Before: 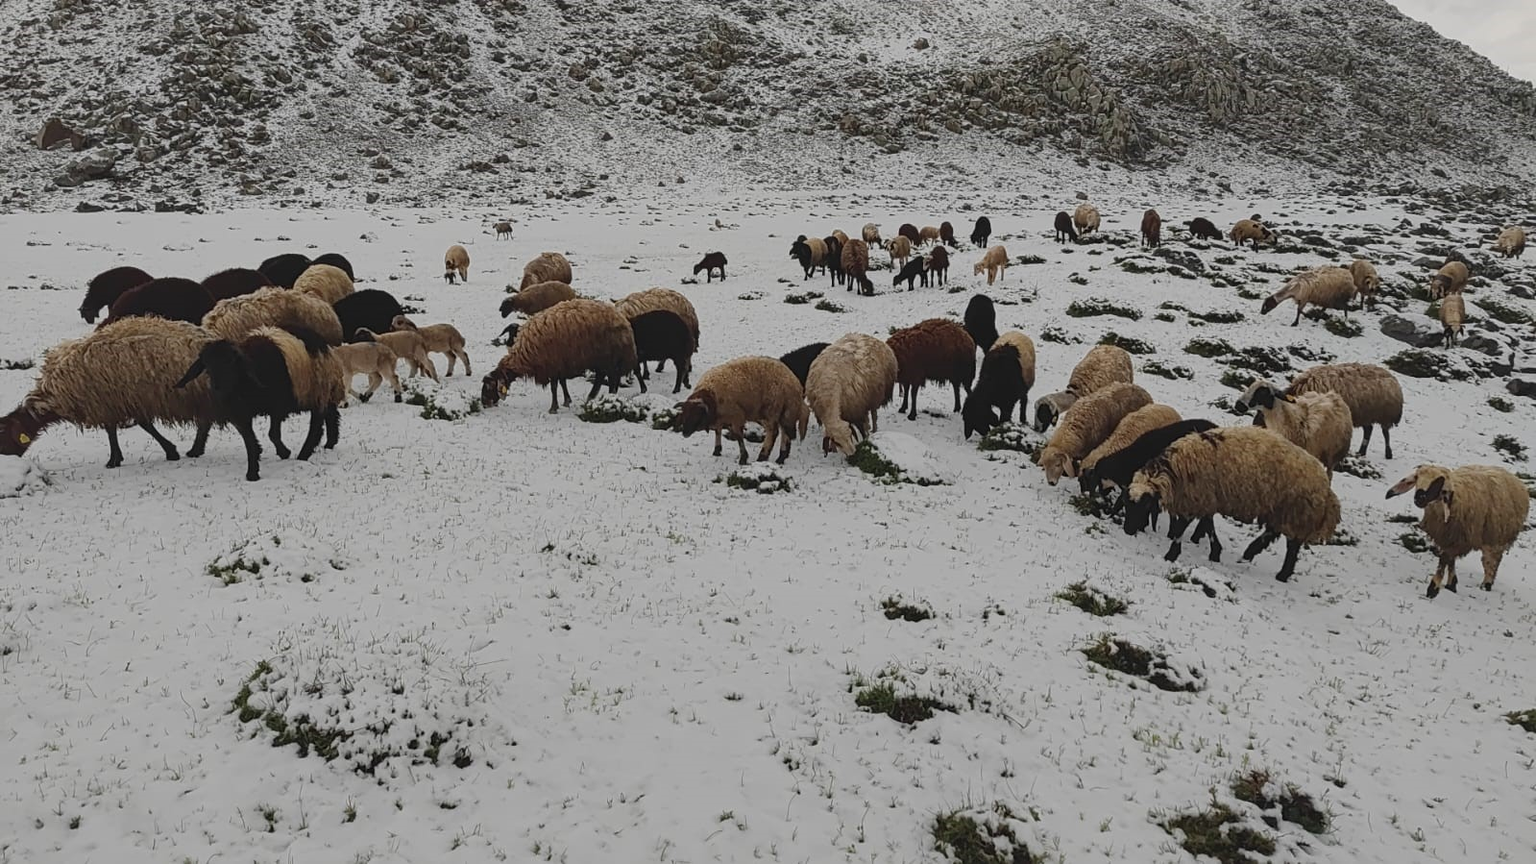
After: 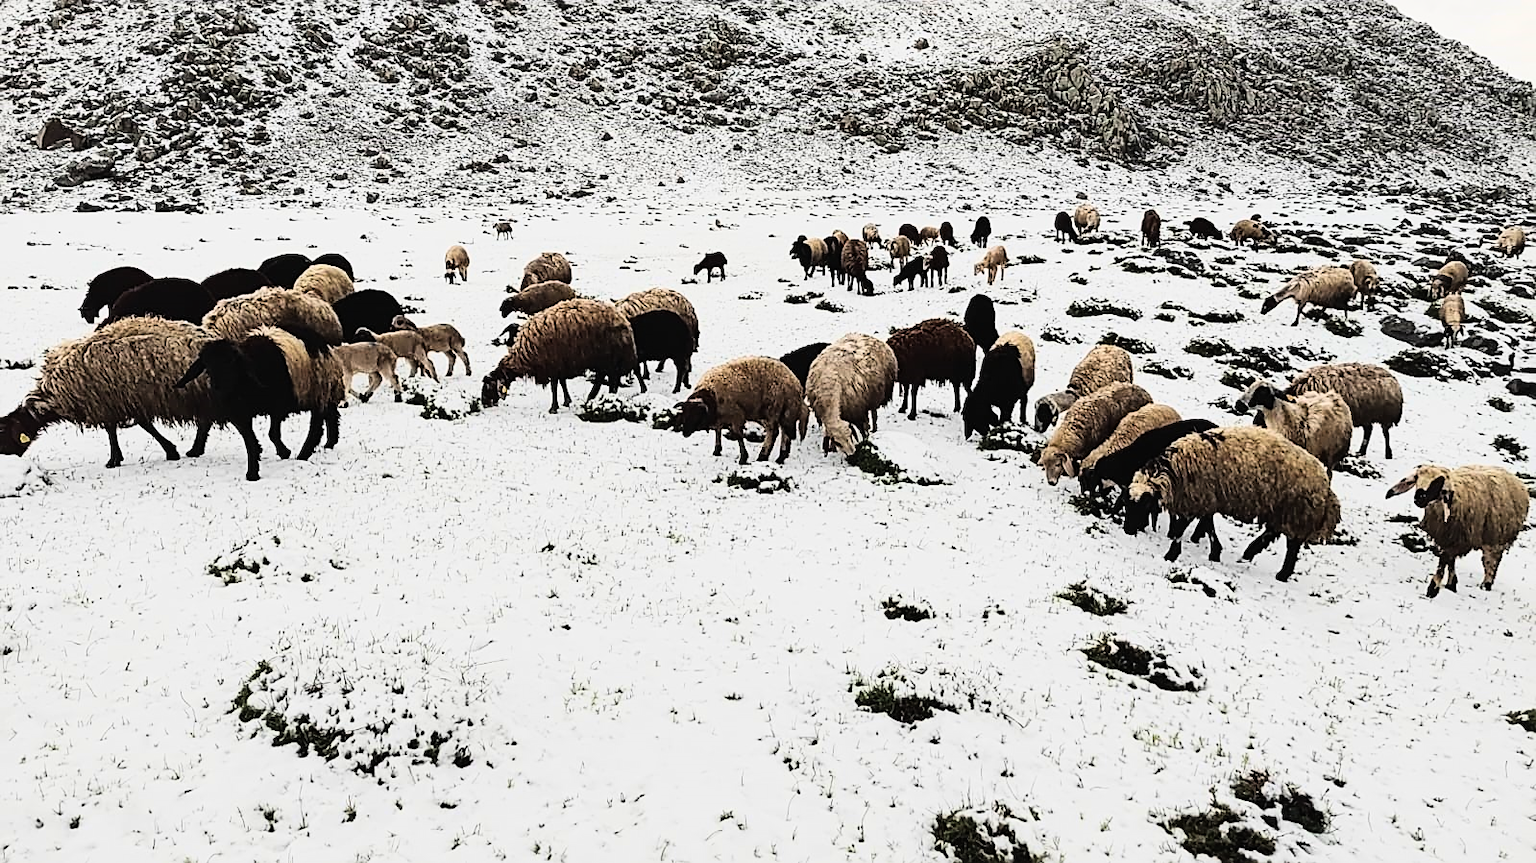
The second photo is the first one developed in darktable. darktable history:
sharpen: on, module defaults
rgb curve: curves: ch0 [(0, 0) (0.21, 0.15) (0.24, 0.21) (0.5, 0.75) (0.75, 0.96) (0.89, 0.99) (1, 1)]; ch1 [(0, 0.02) (0.21, 0.13) (0.25, 0.2) (0.5, 0.67) (0.75, 0.9) (0.89, 0.97) (1, 1)]; ch2 [(0, 0.02) (0.21, 0.13) (0.25, 0.2) (0.5, 0.67) (0.75, 0.9) (0.89, 0.97) (1, 1)], compensate middle gray true
